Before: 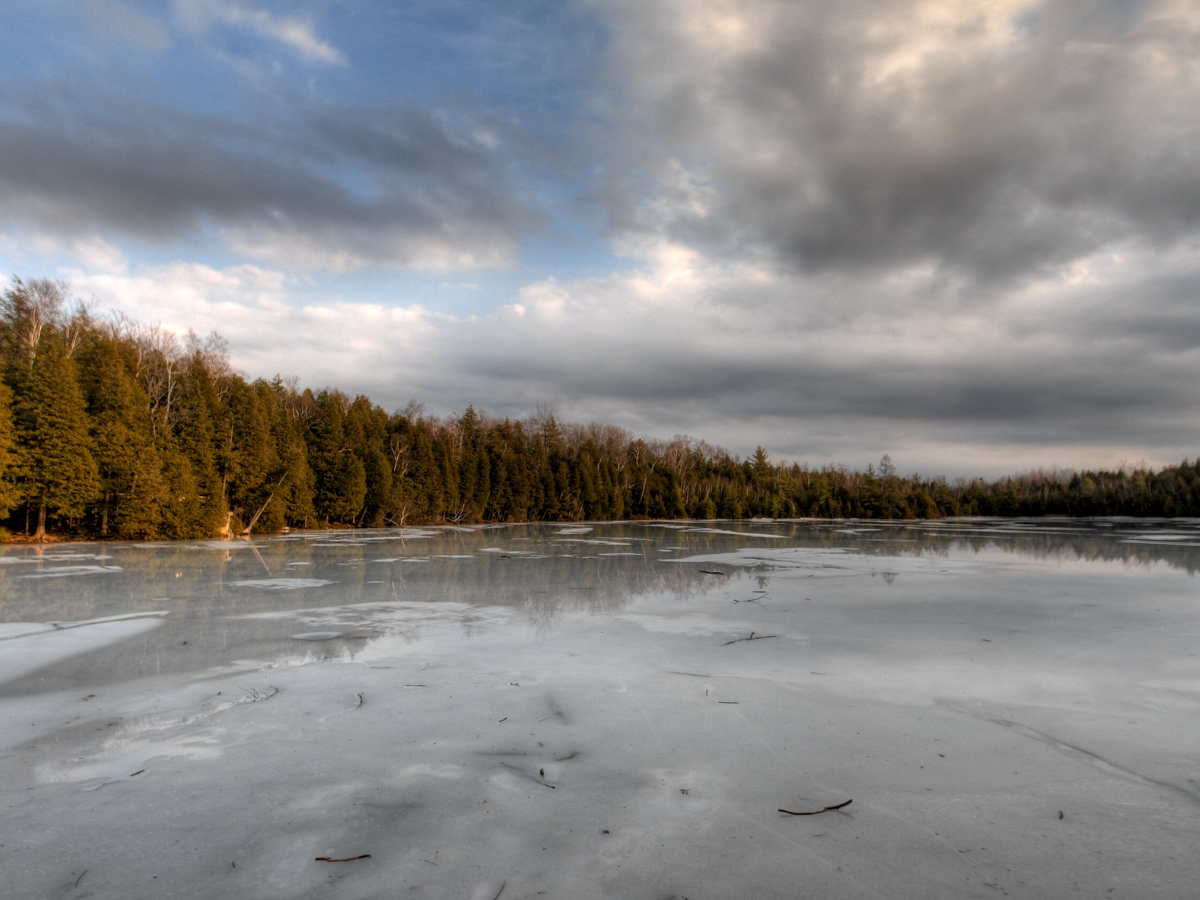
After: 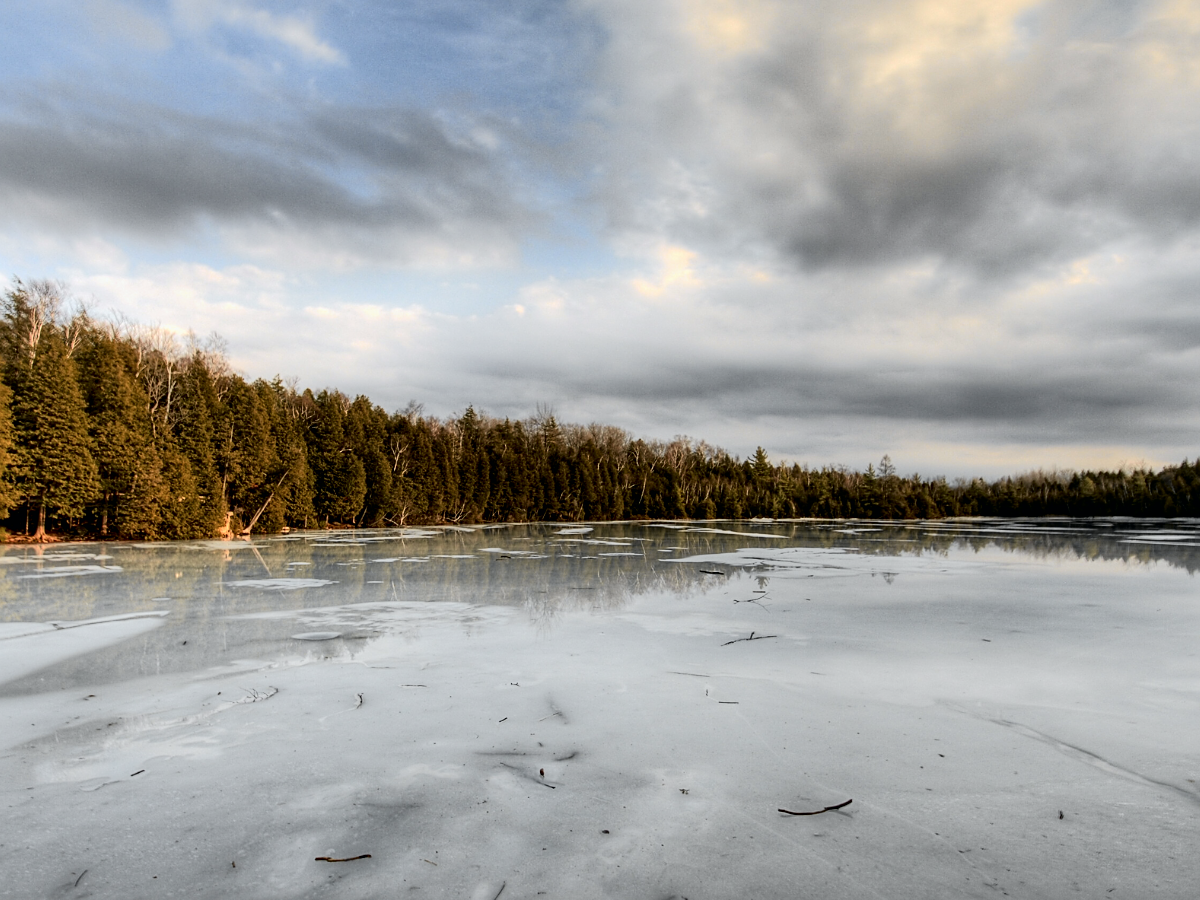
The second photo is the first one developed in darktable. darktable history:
tone curve: curves: ch0 [(0, 0) (0.037, 0.011) (0.135, 0.093) (0.266, 0.281) (0.461, 0.555) (0.581, 0.716) (0.675, 0.793) (0.767, 0.849) (0.91, 0.924) (1, 0.979)]; ch1 [(0, 0) (0.292, 0.278) (0.419, 0.423) (0.493, 0.492) (0.506, 0.5) (0.534, 0.529) (0.562, 0.562) (0.641, 0.663) (0.754, 0.76) (1, 1)]; ch2 [(0, 0) (0.294, 0.3) (0.361, 0.372) (0.429, 0.445) (0.478, 0.486) (0.502, 0.498) (0.518, 0.522) (0.531, 0.549) (0.561, 0.579) (0.64, 0.645) (0.7, 0.7) (0.861, 0.808) (1, 0.951)], color space Lab, independent channels, preserve colors none
sharpen: on, module defaults
